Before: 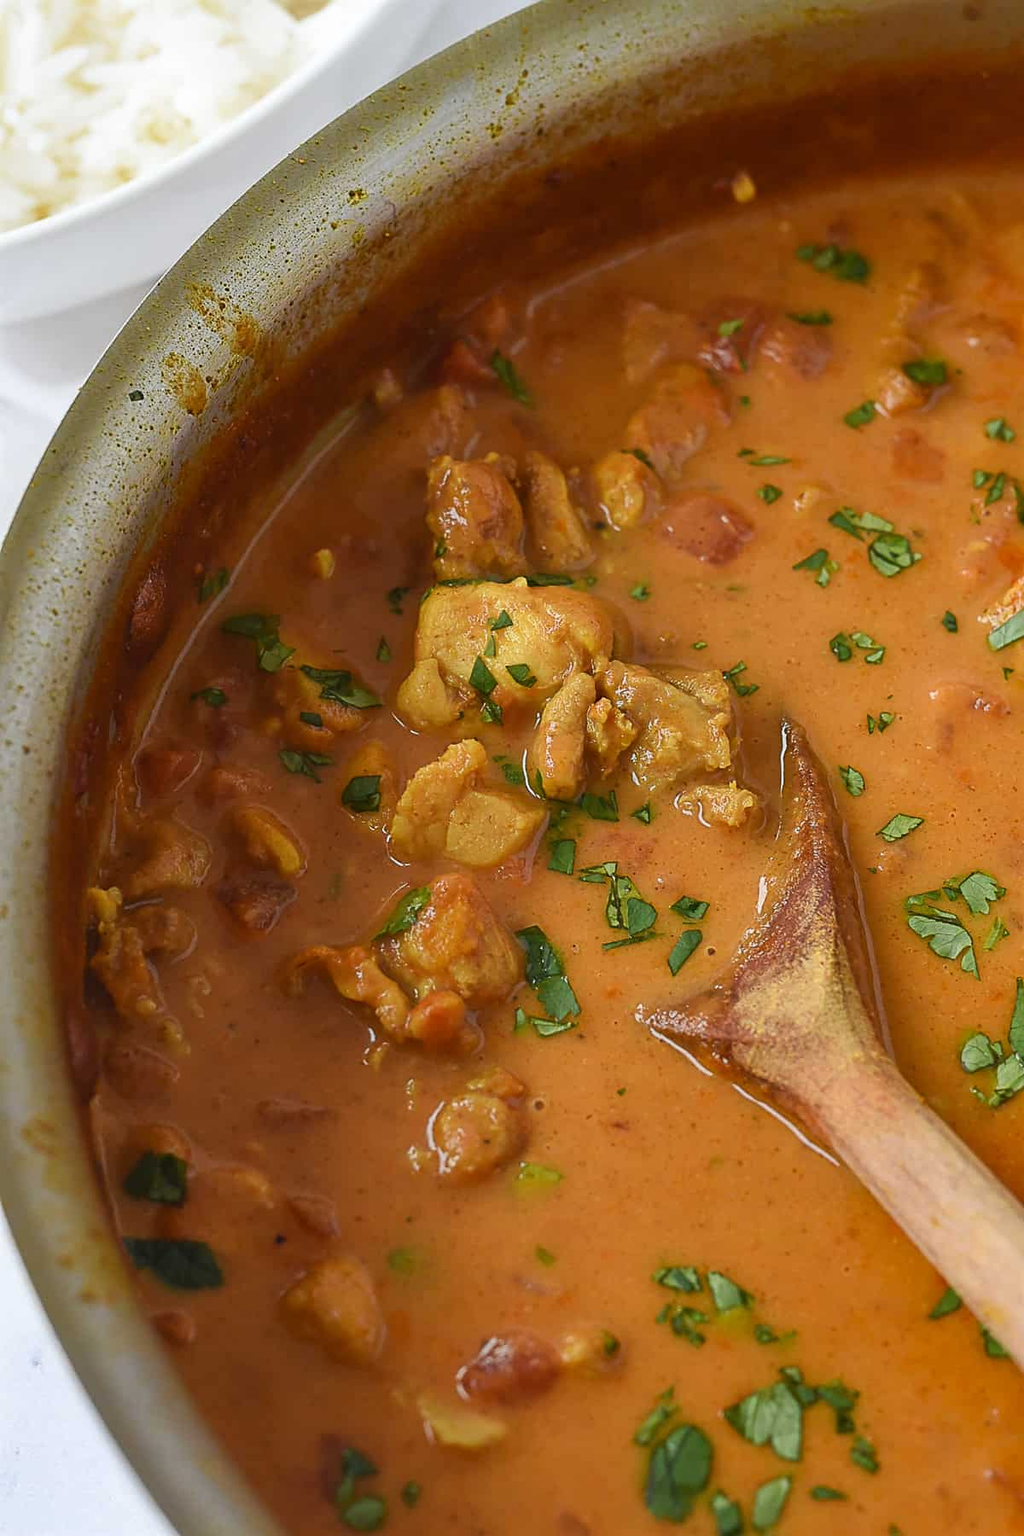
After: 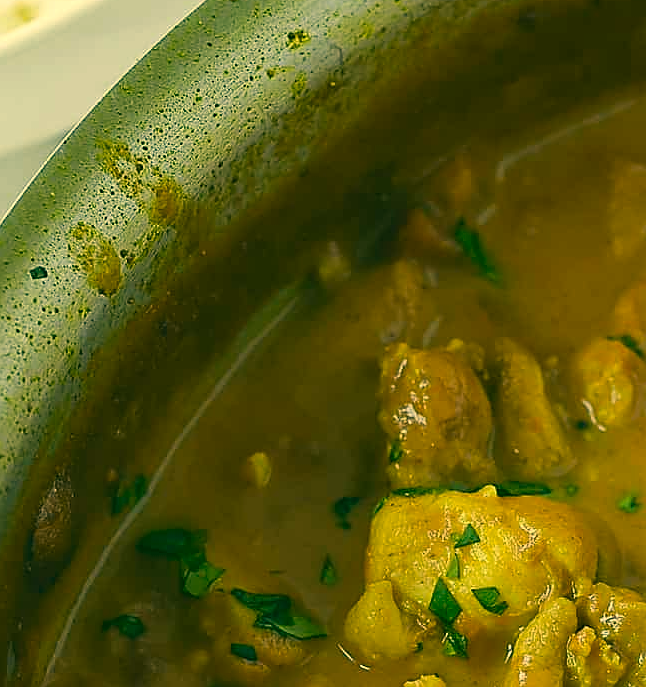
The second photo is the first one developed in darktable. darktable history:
crop: left 10.125%, top 10.643%, right 35.961%, bottom 51.144%
sharpen: radius 0.978, amount 0.607
exposure: compensate highlight preservation false
color correction: highlights a* 2.09, highlights b* 34.67, shadows a* -35.92, shadows b* -5.95
